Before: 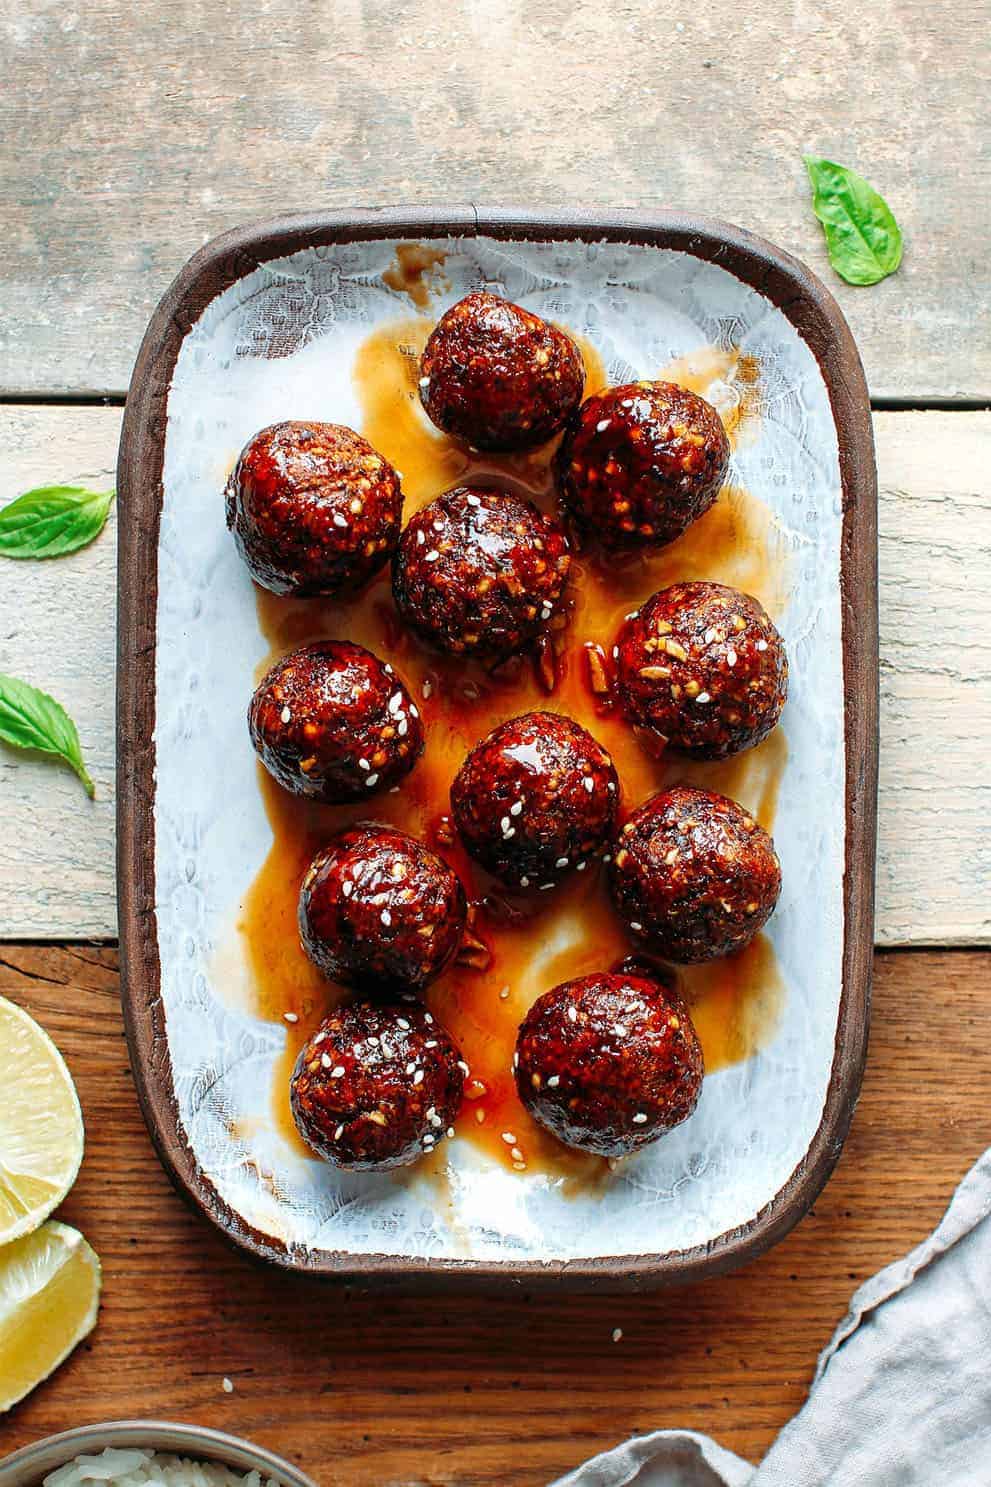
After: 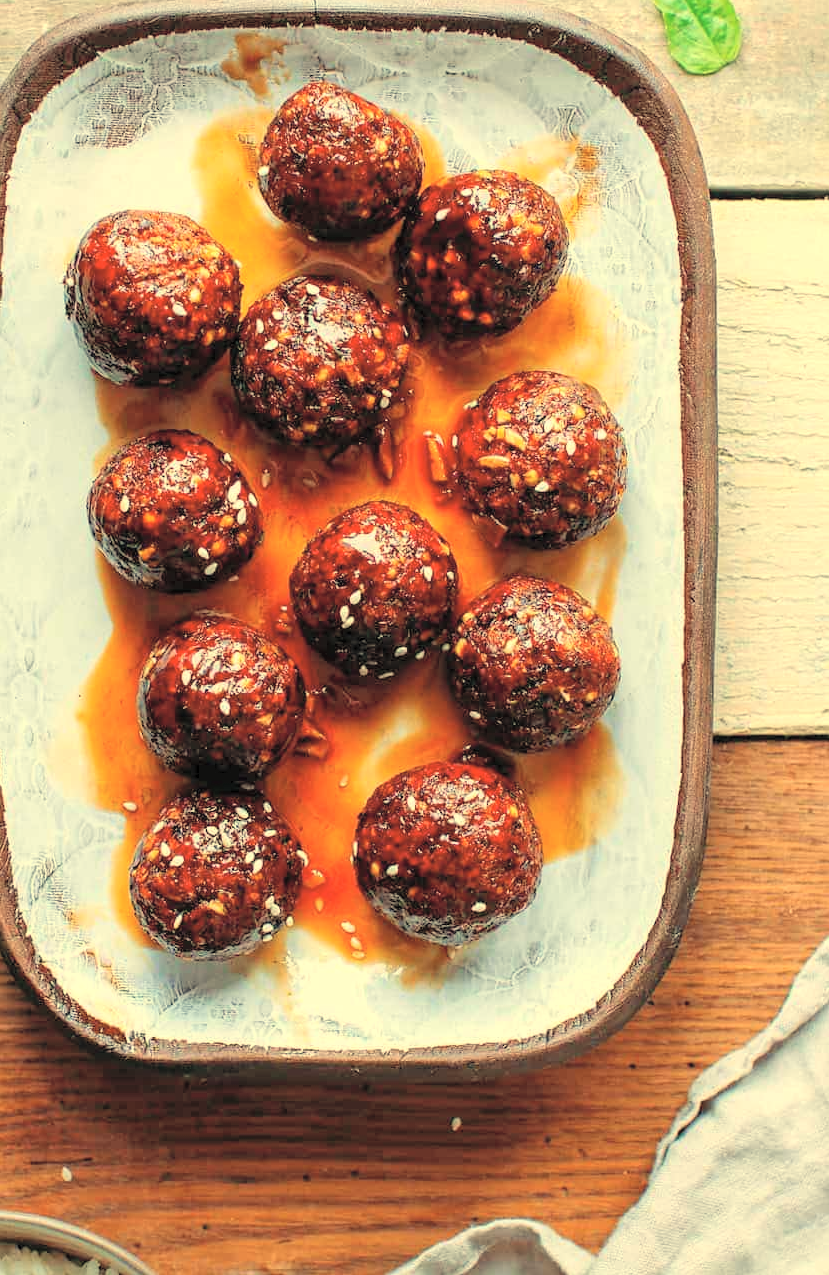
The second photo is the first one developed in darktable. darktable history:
white balance: red 1.08, blue 0.791
contrast brightness saturation: brightness 0.28
crop: left 16.315%, top 14.246%
